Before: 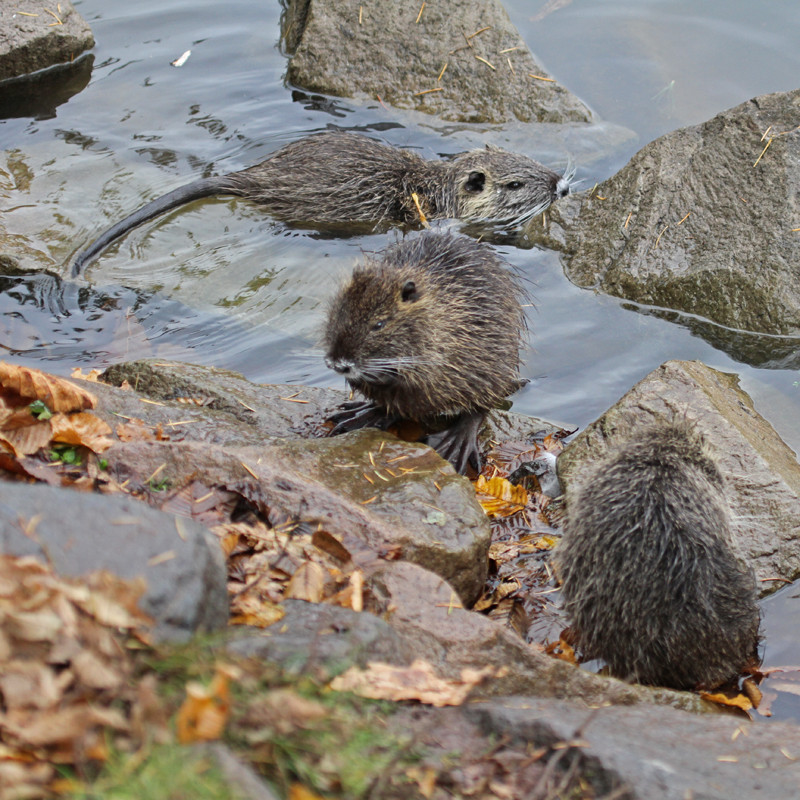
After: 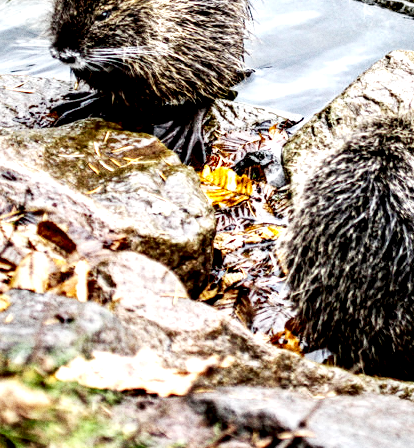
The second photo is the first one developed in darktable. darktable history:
crop: left 34.479%, top 38.822%, right 13.718%, bottom 5.172%
exposure: exposure -0.064 EV, compensate highlight preservation false
base curve: curves: ch0 [(0, 0) (0.007, 0.004) (0.027, 0.03) (0.046, 0.07) (0.207, 0.54) (0.442, 0.872) (0.673, 0.972) (1, 1)], preserve colors none
local contrast: shadows 185%, detail 225%
grain: coarseness 0.47 ISO
